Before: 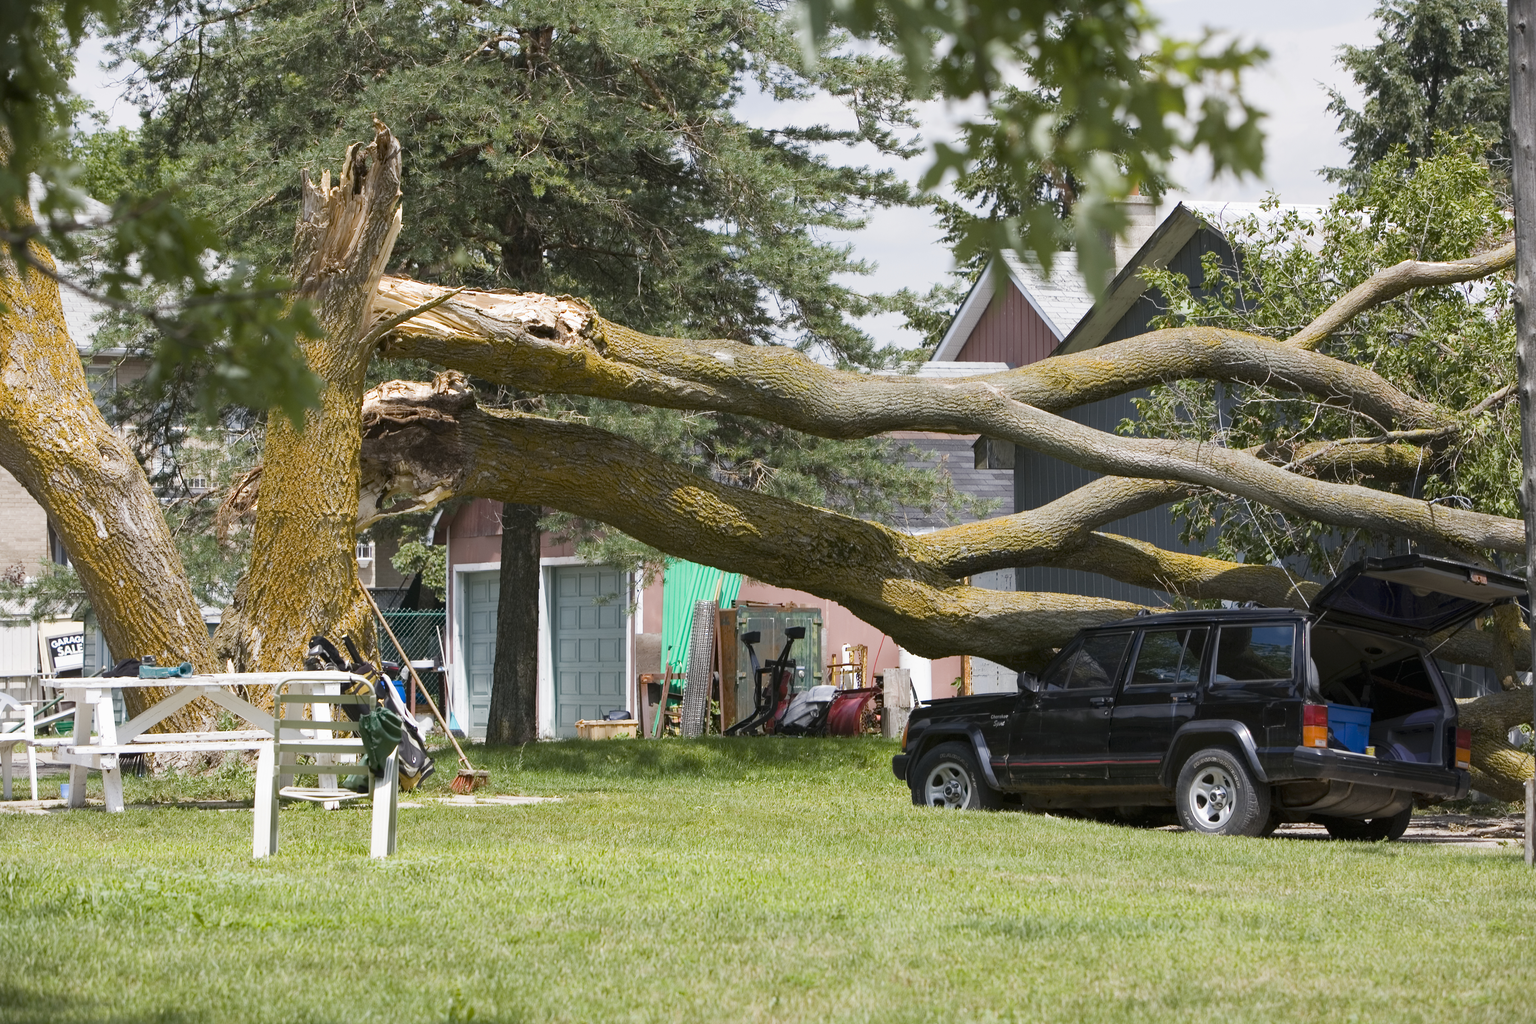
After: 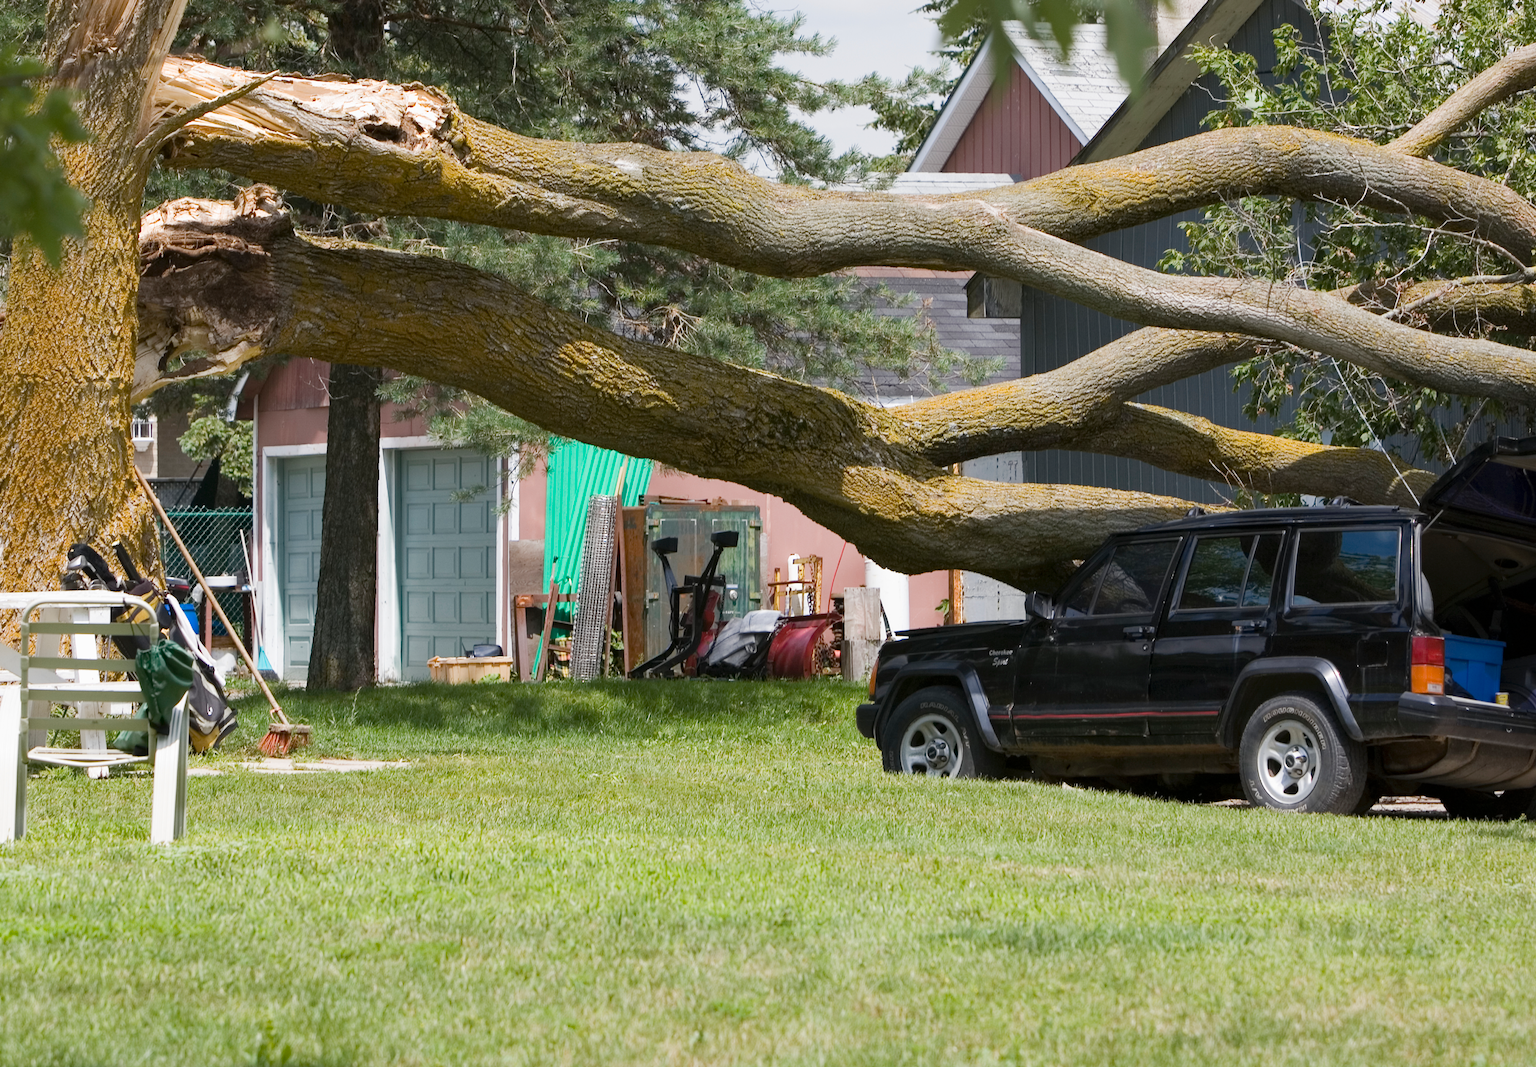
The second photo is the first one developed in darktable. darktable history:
rotate and perspective: crop left 0, crop top 0
crop: left 16.871%, top 22.857%, right 9.116%
